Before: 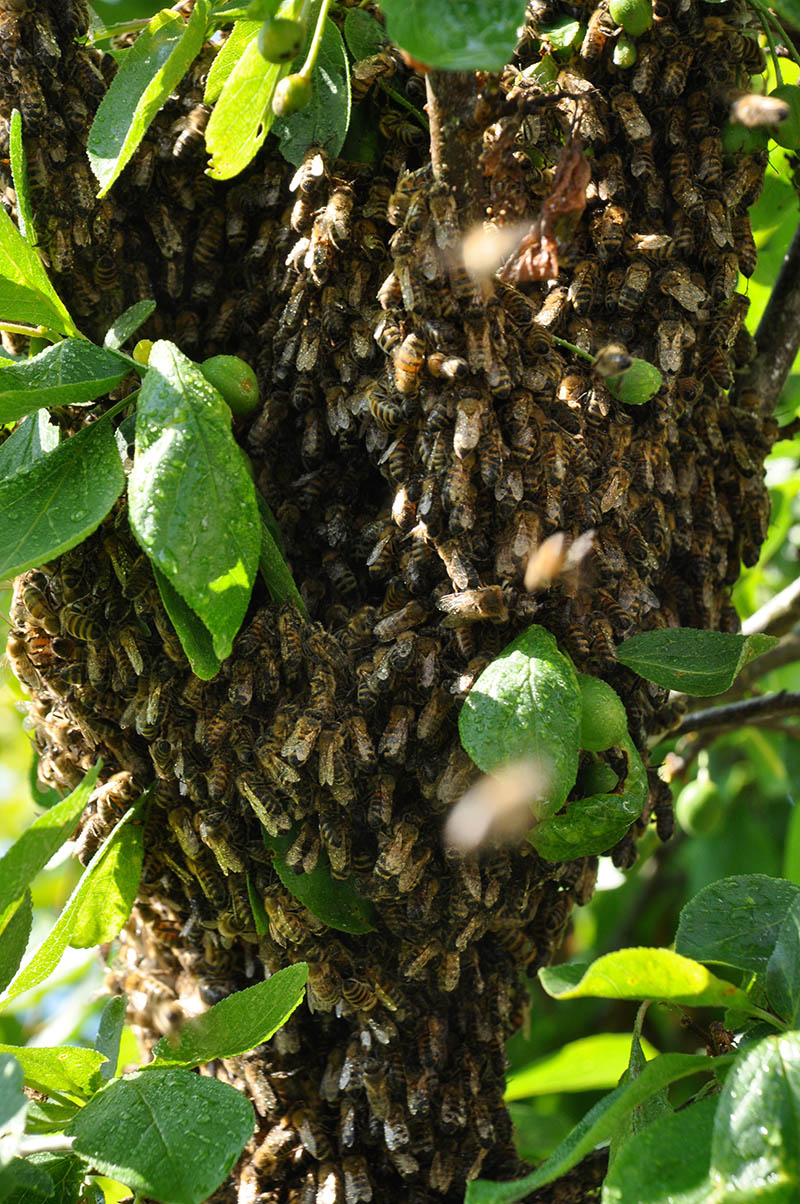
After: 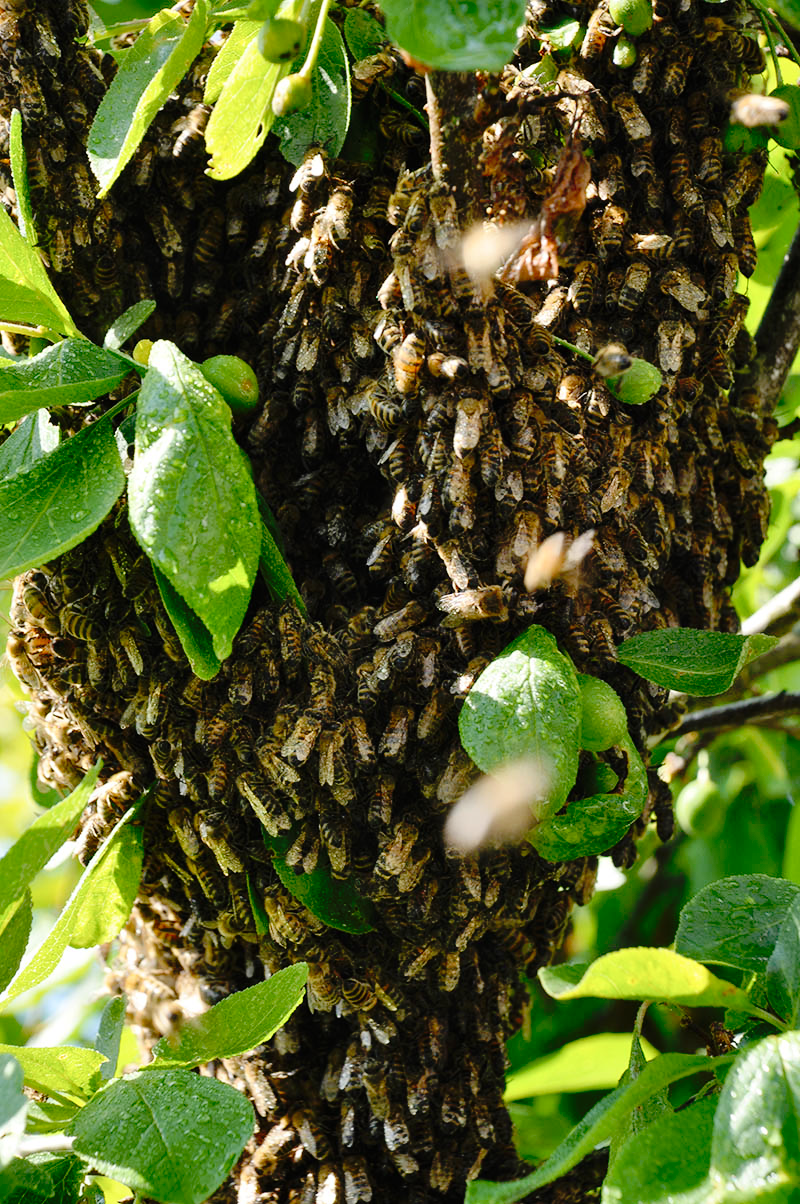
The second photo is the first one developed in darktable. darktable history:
tone curve: curves: ch0 [(0, 0) (0.058, 0.039) (0.168, 0.123) (0.282, 0.327) (0.45, 0.534) (0.676, 0.751) (0.89, 0.919) (1, 1)]; ch1 [(0, 0) (0.094, 0.081) (0.285, 0.299) (0.385, 0.403) (0.447, 0.455) (0.495, 0.496) (0.544, 0.552) (0.589, 0.612) (0.722, 0.728) (1, 1)]; ch2 [(0, 0) (0.257, 0.217) (0.43, 0.421) (0.498, 0.507) (0.531, 0.544) (0.56, 0.579) (0.625, 0.66) (1, 1)], preserve colors none
